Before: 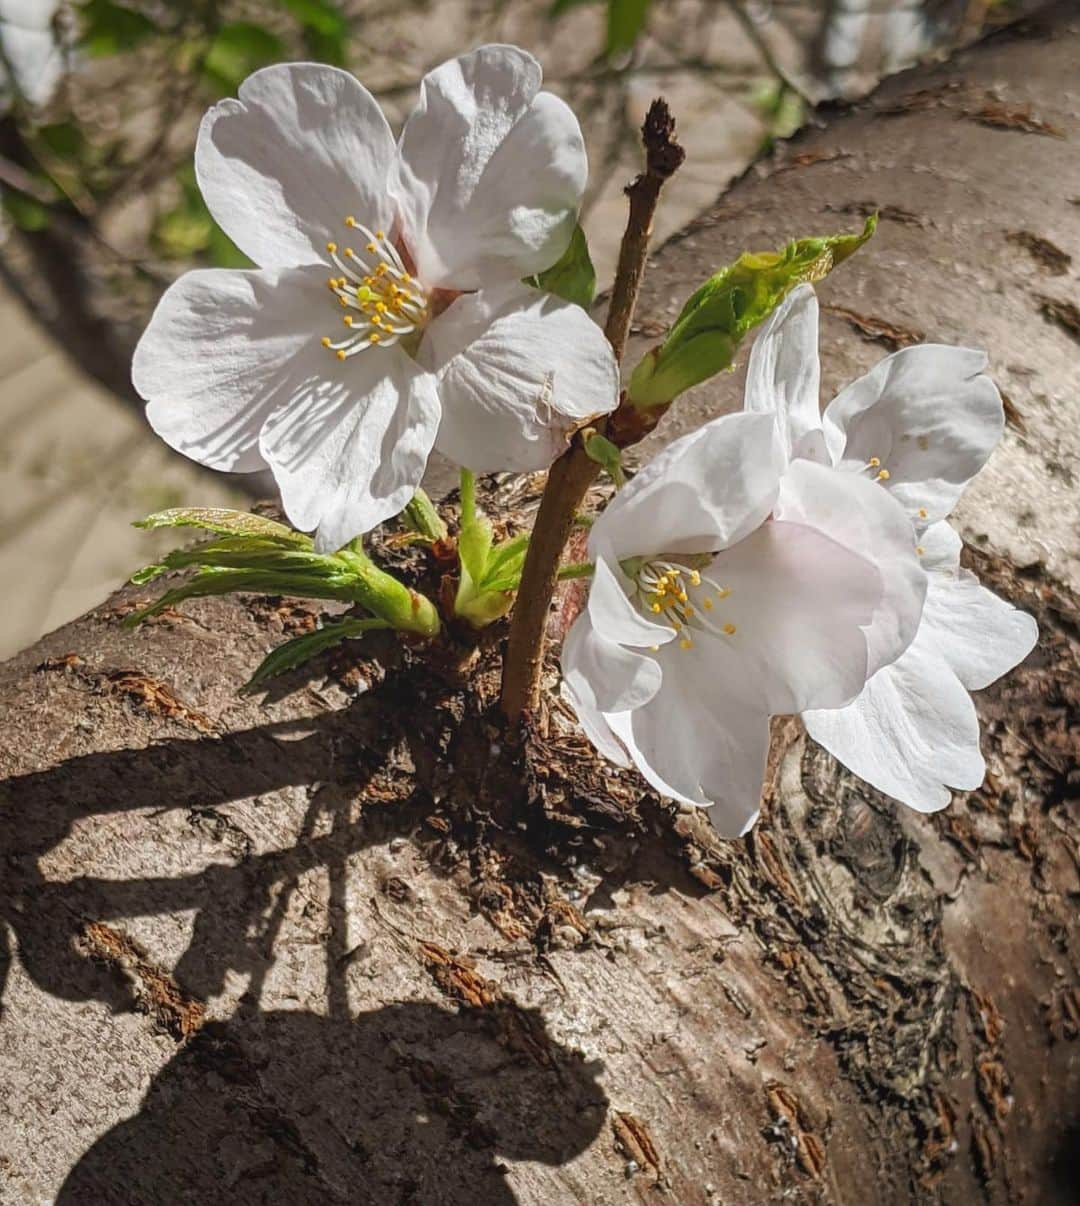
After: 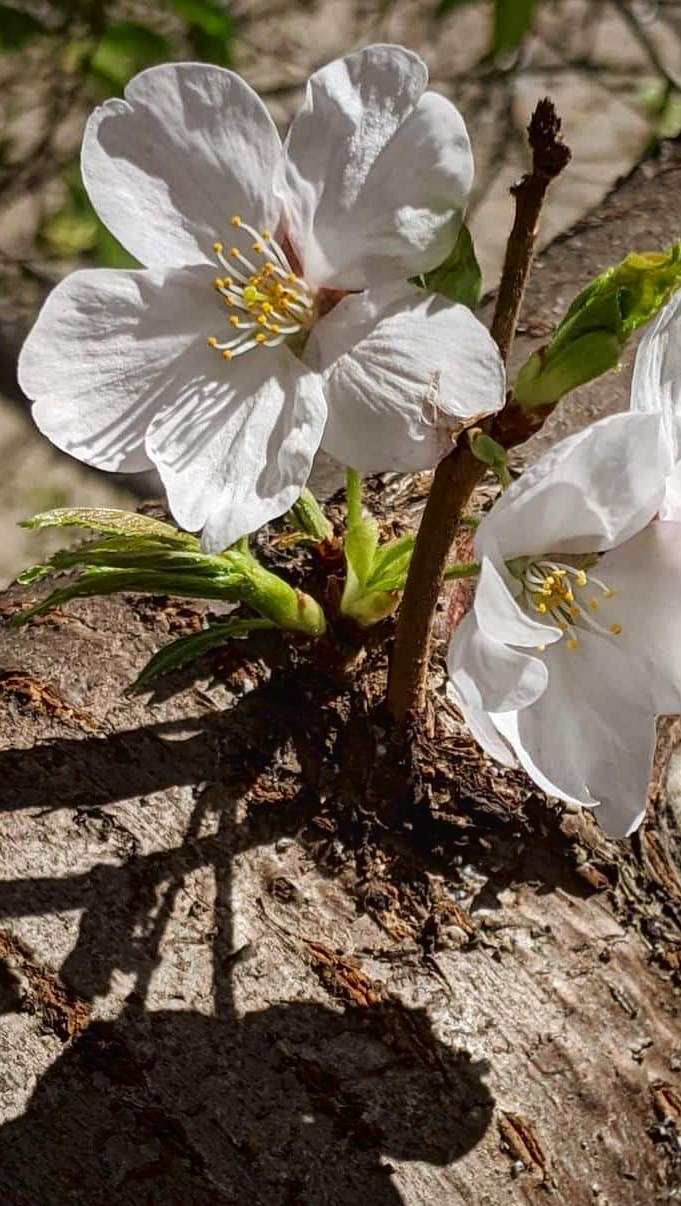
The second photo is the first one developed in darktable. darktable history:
crop: left 10.581%, right 26.297%
local contrast: highlights 105%, shadows 98%, detail 119%, midtone range 0.2
tone curve: curves: ch0 [(0, 0) (0.003, 0.001) (0.011, 0.004) (0.025, 0.011) (0.044, 0.021) (0.069, 0.028) (0.1, 0.036) (0.136, 0.051) (0.177, 0.085) (0.224, 0.127) (0.277, 0.193) (0.335, 0.266) (0.399, 0.338) (0.468, 0.419) (0.543, 0.504) (0.623, 0.593) (0.709, 0.689) (0.801, 0.784) (0.898, 0.888) (1, 1)], color space Lab, independent channels, preserve colors none
